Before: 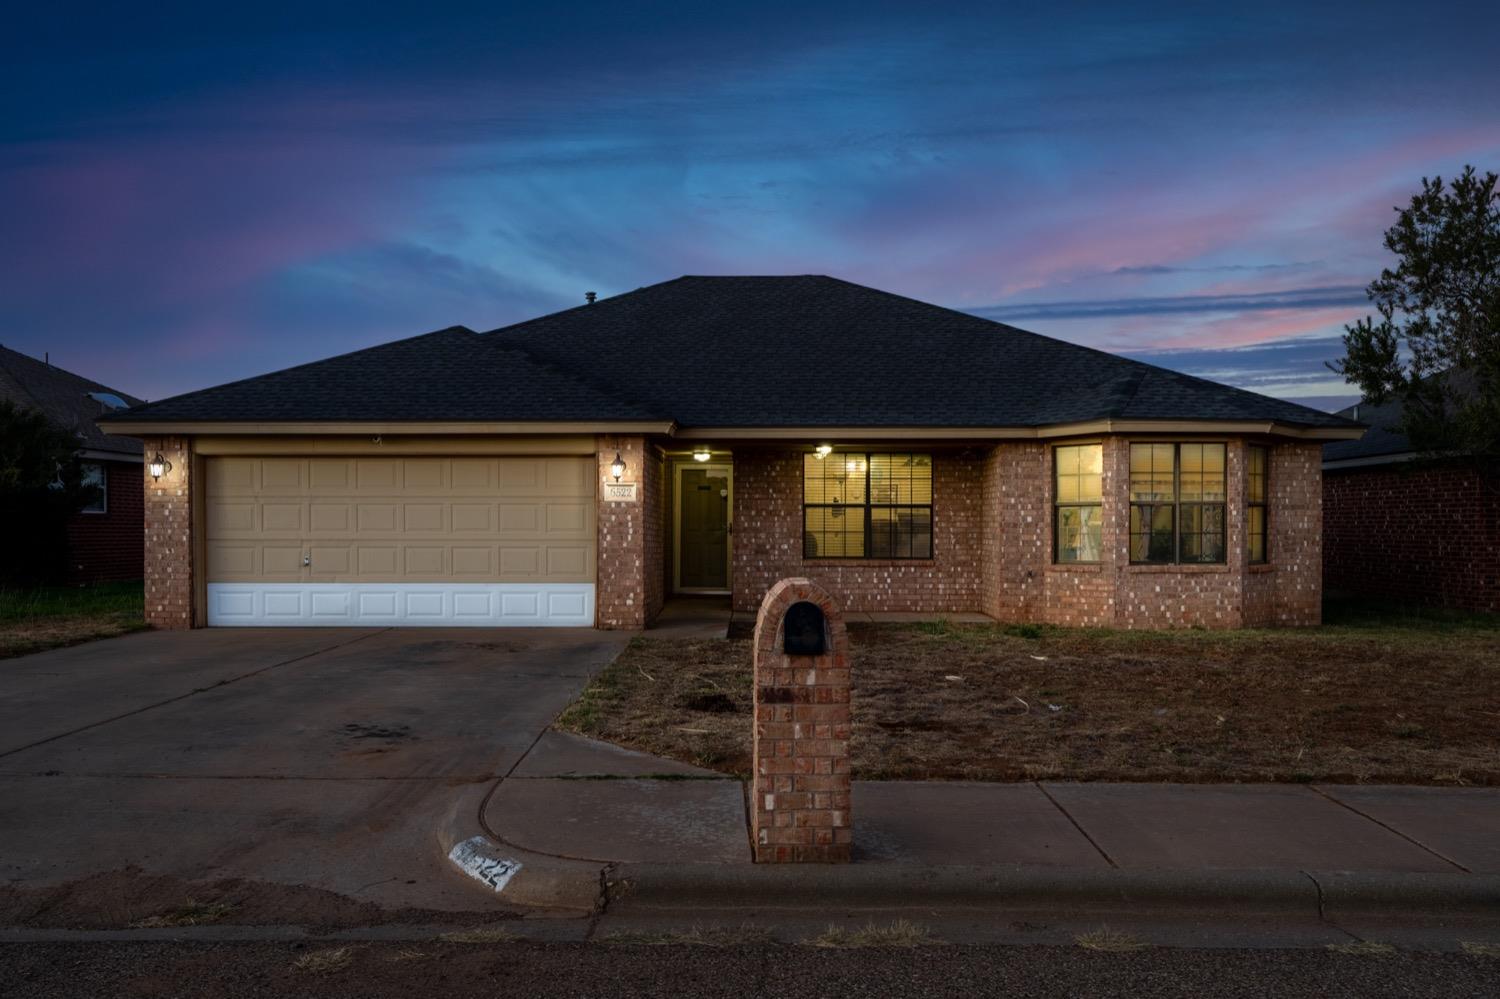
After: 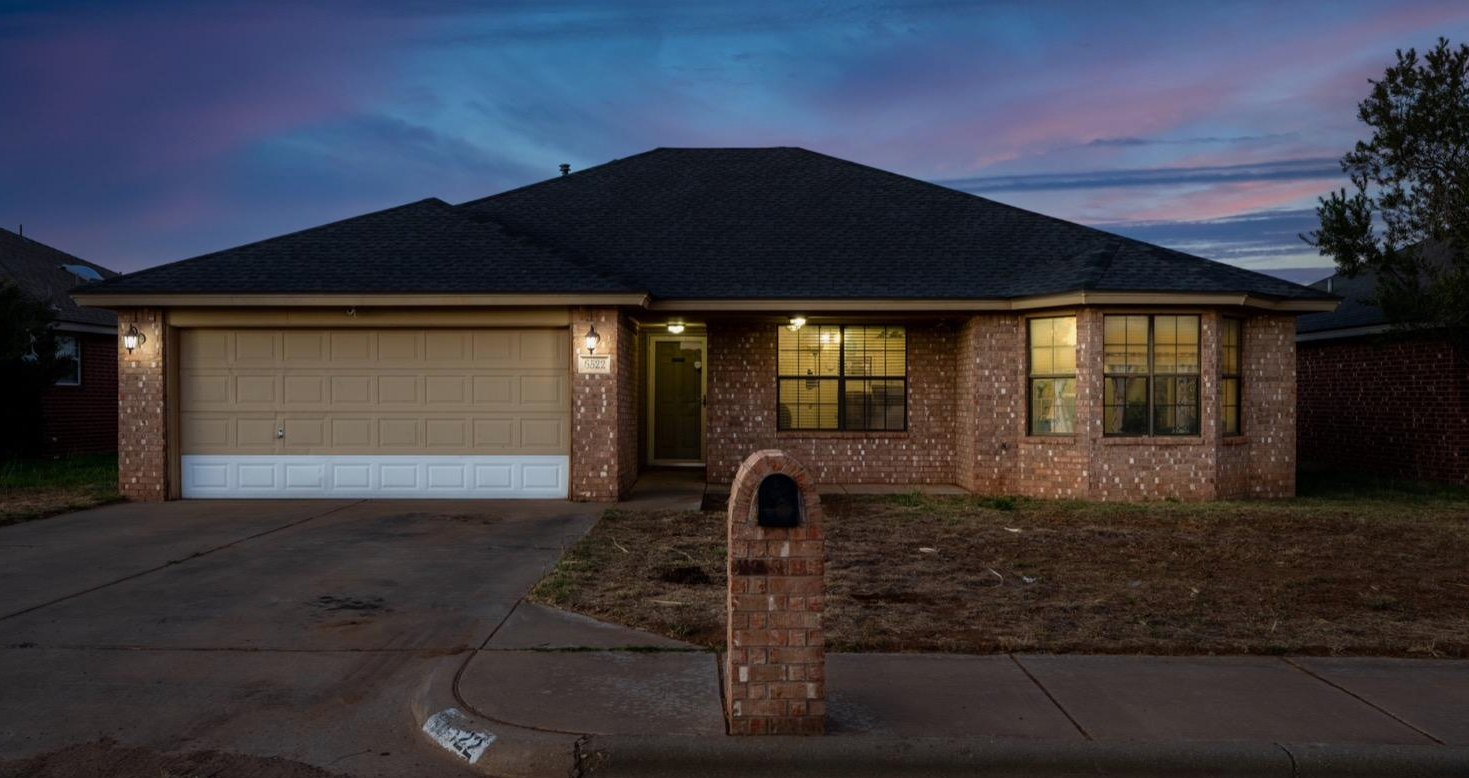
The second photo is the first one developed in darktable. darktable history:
exposure: exposure -0.116 EV, compensate exposure bias true, compensate highlight preservation false
crop and rotate: left 1.814%, top 12.818%, right 0.25%, bottom 9.225%
